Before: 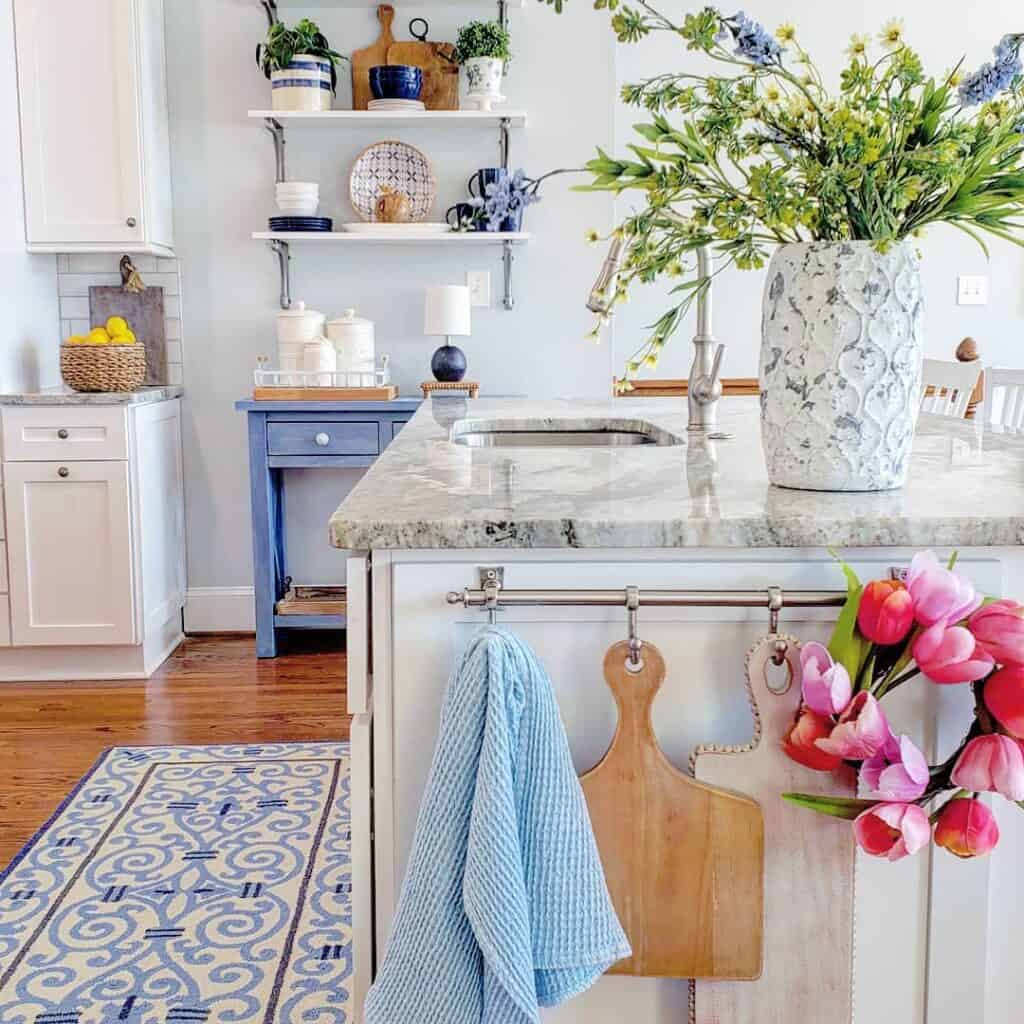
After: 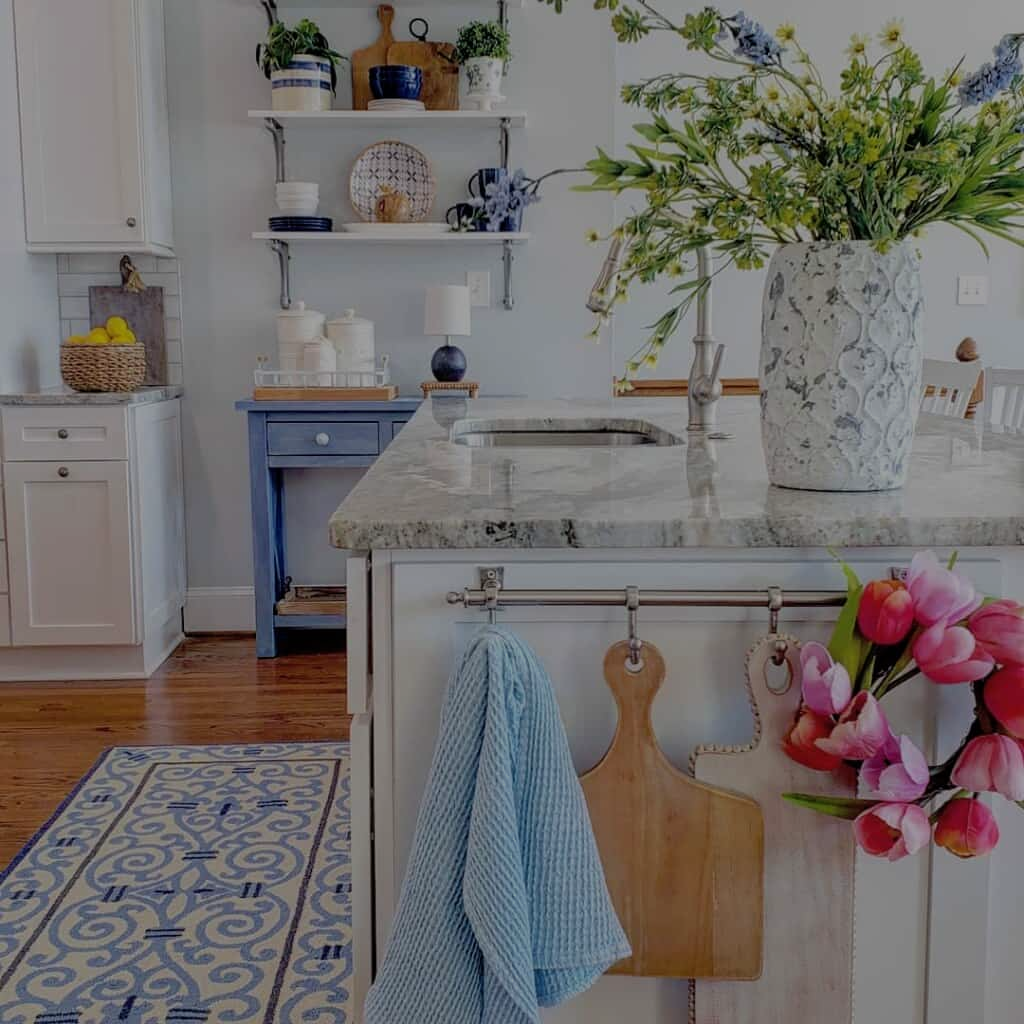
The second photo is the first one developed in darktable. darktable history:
exposure: exposure -1.494 EV, compensate exposure bias true, compensate highlight preservation false
